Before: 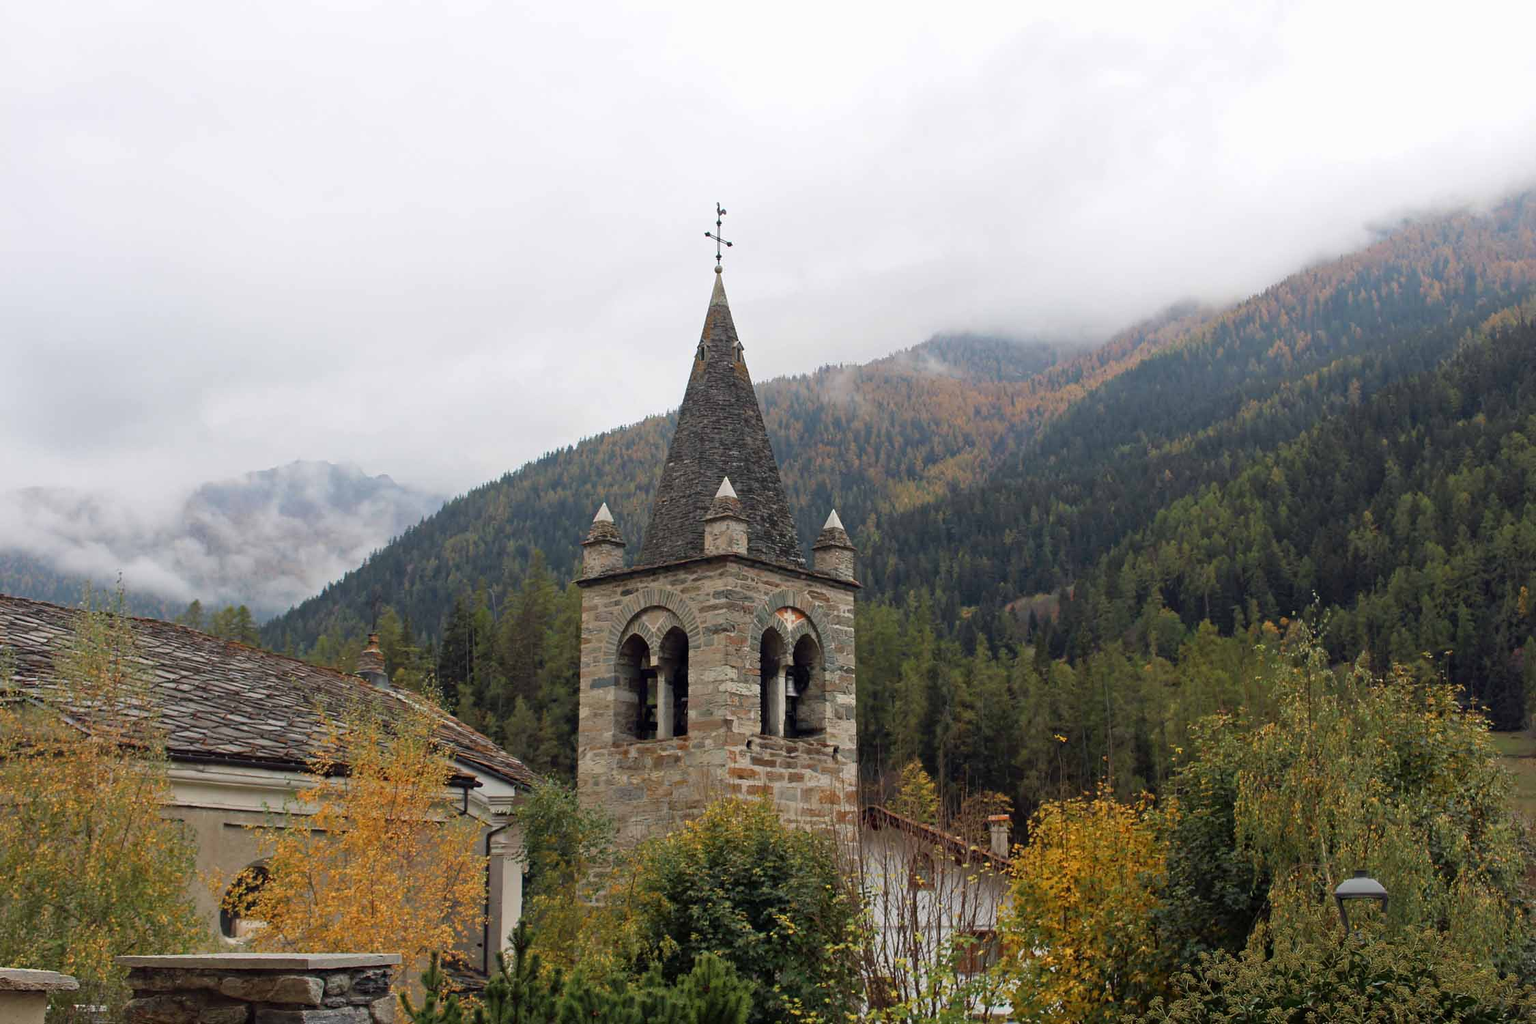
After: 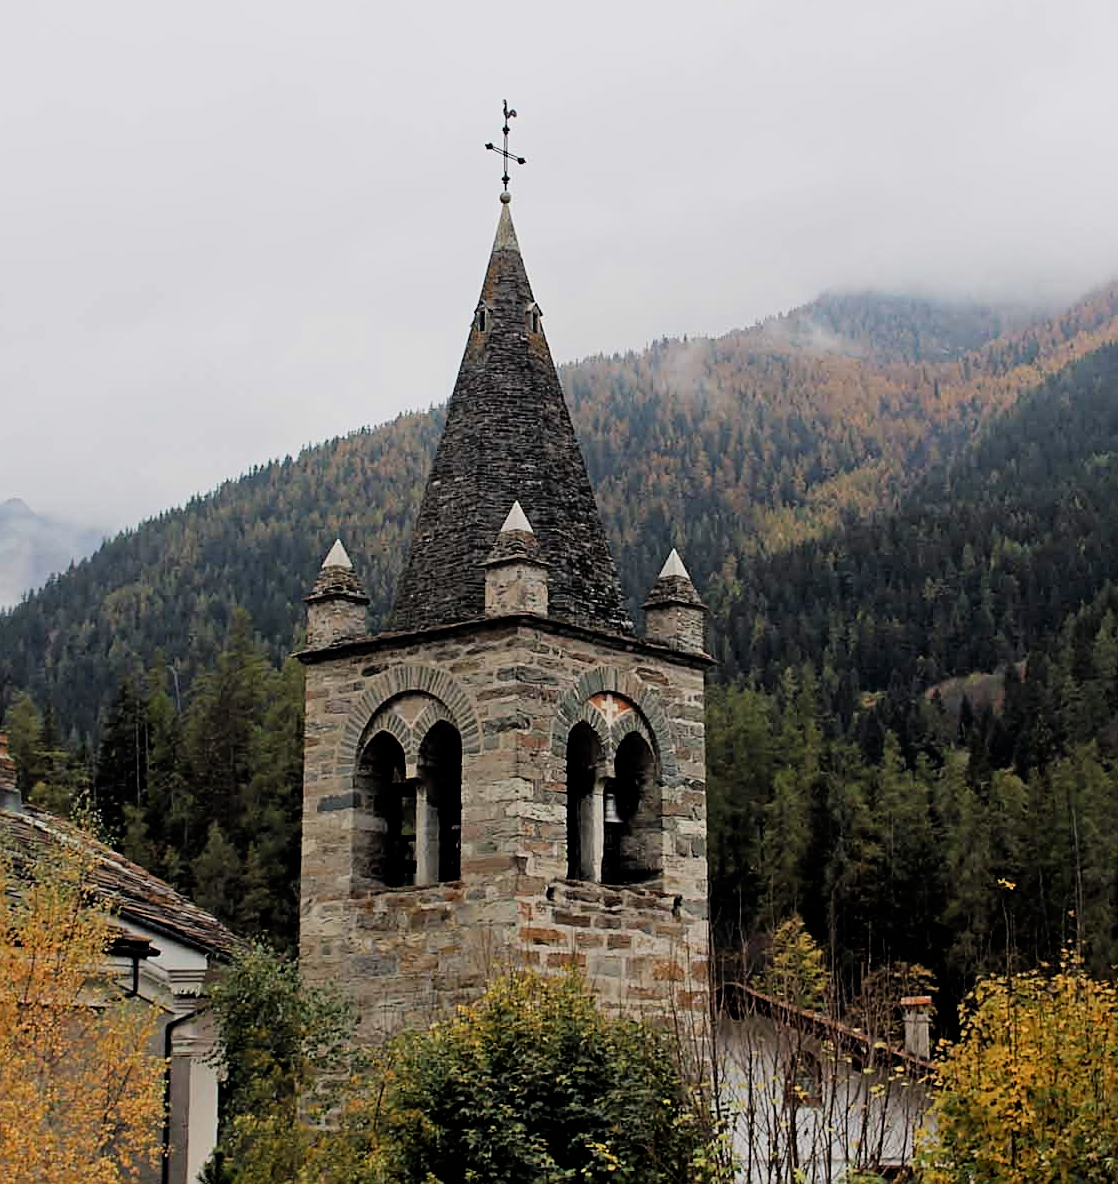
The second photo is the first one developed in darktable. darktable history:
crop and rotate: angle 0.023°, left 24.32%, top 13.134%, right 25.924%, bottom 7.837%
sharpen: on, module defaults
filmic rgb: black relative exposure -5.07 EV, white relative exposure 3.98 EV, hardness 2.9, contrast 1.3
